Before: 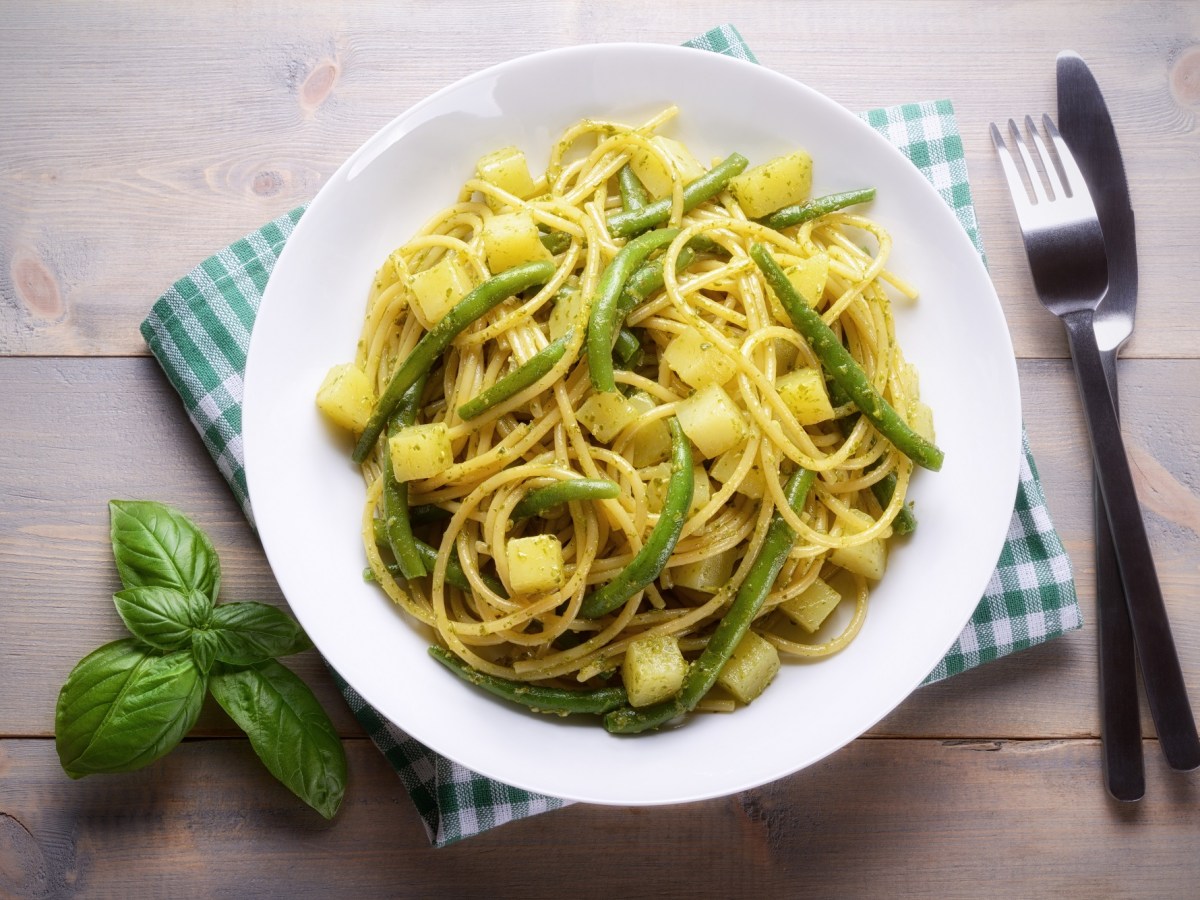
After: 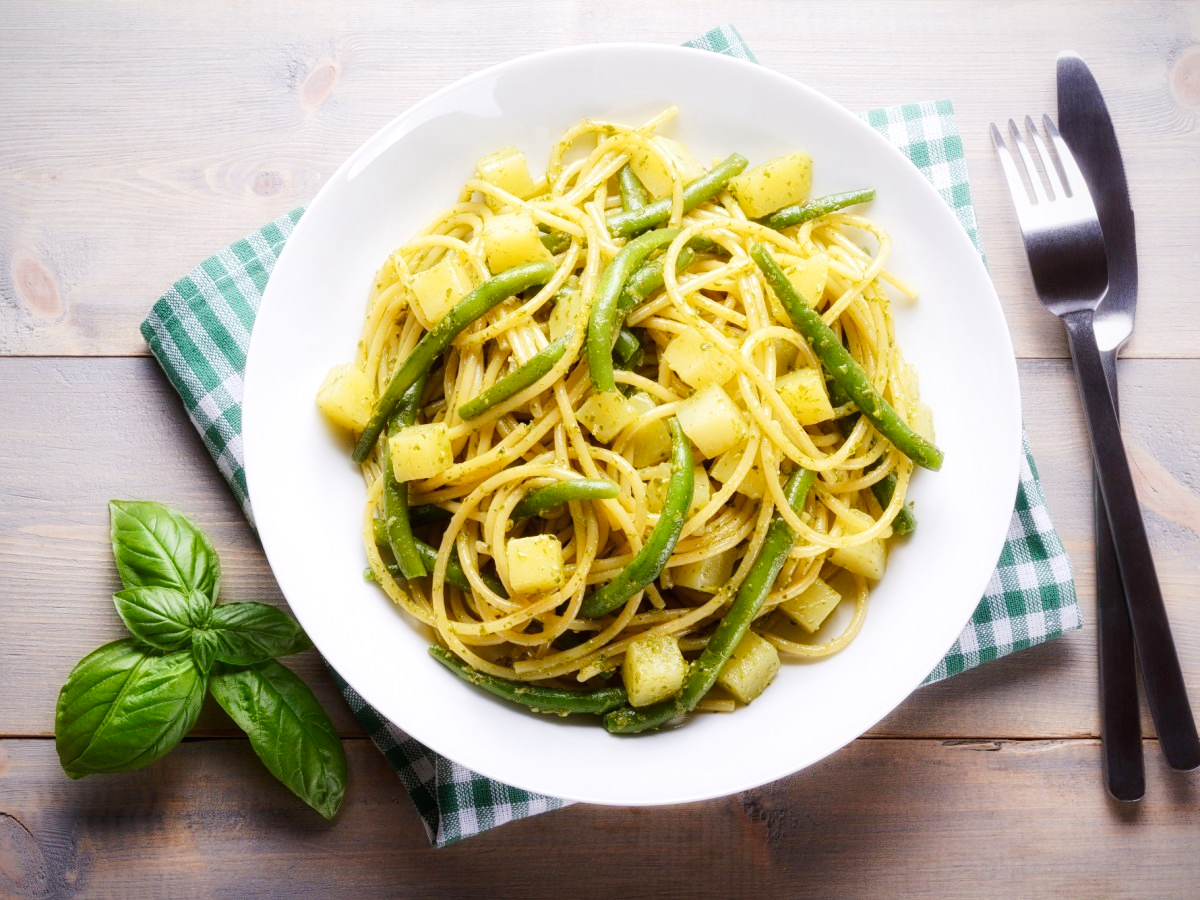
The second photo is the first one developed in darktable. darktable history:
tone curve: curves: ch0 [(0, 0) (0.071, 0.047) (0.266, 0.26) (0.491, 0.552) (0.753, 0.818) (1, 0.983)]; ch1 [(0, 0) (0.346, 0.307) (0.408, 0.369) (0.463, 0.443) (0.482, 0.493) (0.502, 0.5) (0.517, 0.518) (0.546, 0.587) (0.588, 0.643) (0.651, 0.709) (1, 1)]; ch2 [(0, 0) (0.346, 0.34) (0.434, 0.46) (0.485, 0.494) (0.5, 0.494) (0.517, 0.503) (0.535, 0.545) (0.583, 0.634) (0.625, 0.686) (1, 1)], preserve colors none
exposure: black level correction 0, exposure 0.199 EV, compensate highlight preservation false
